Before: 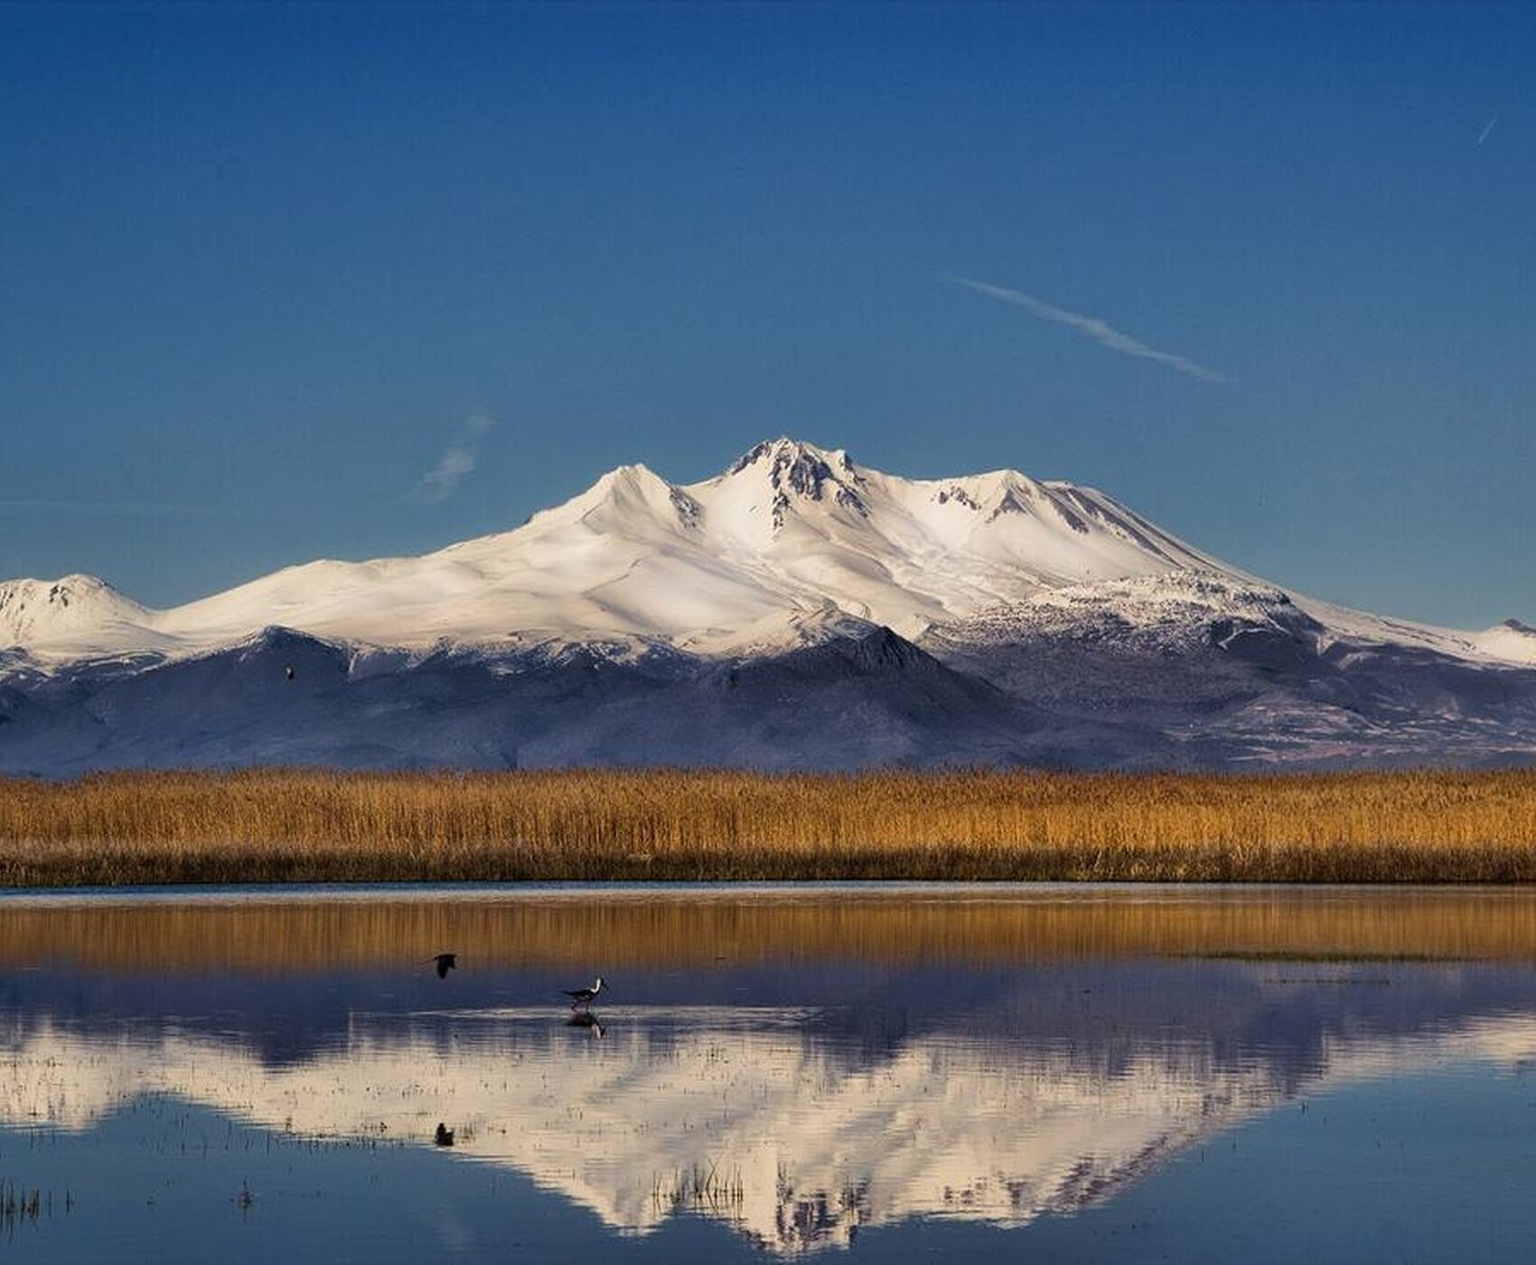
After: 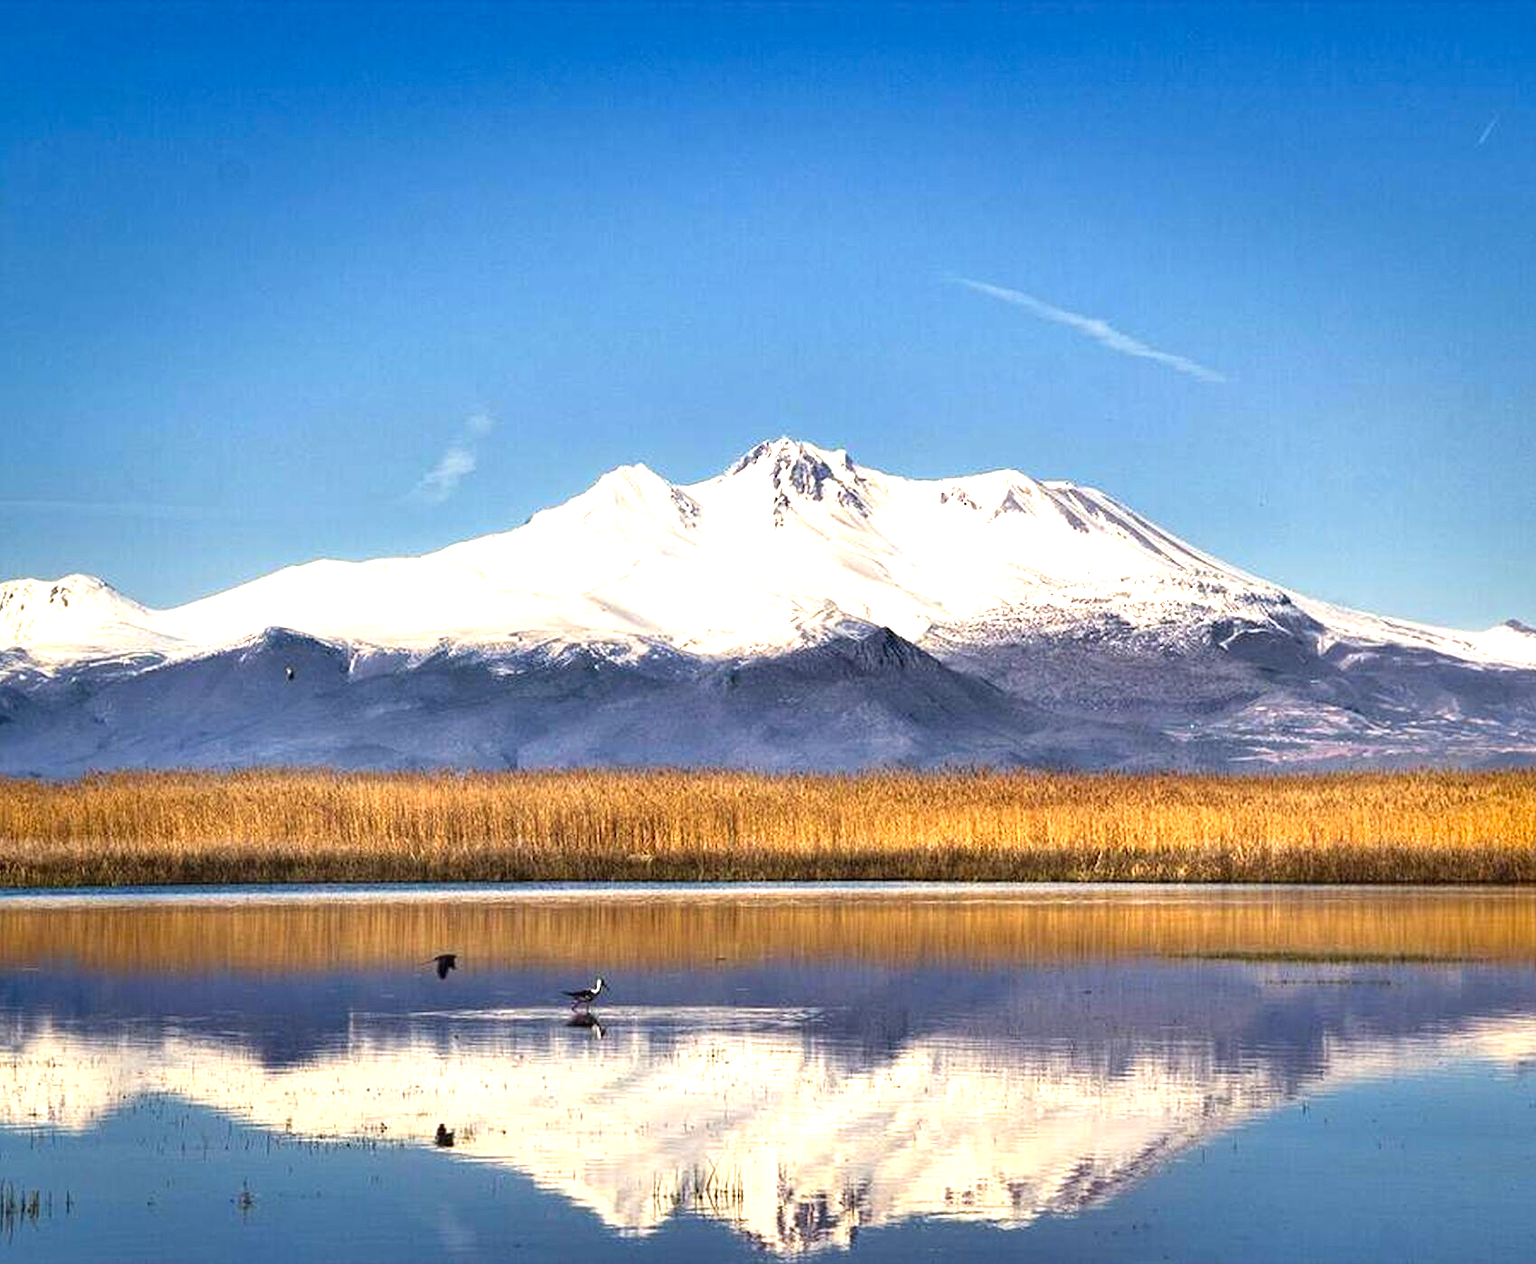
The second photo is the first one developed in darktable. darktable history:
exposure: black level correction 0, exposure 1.602 EV, compensate highlight preservation false
vignetting: fall-off start 70.33%, brightness -0.251, saturation 0.132, width/height ratio 1.334, dithering 8-bit output
